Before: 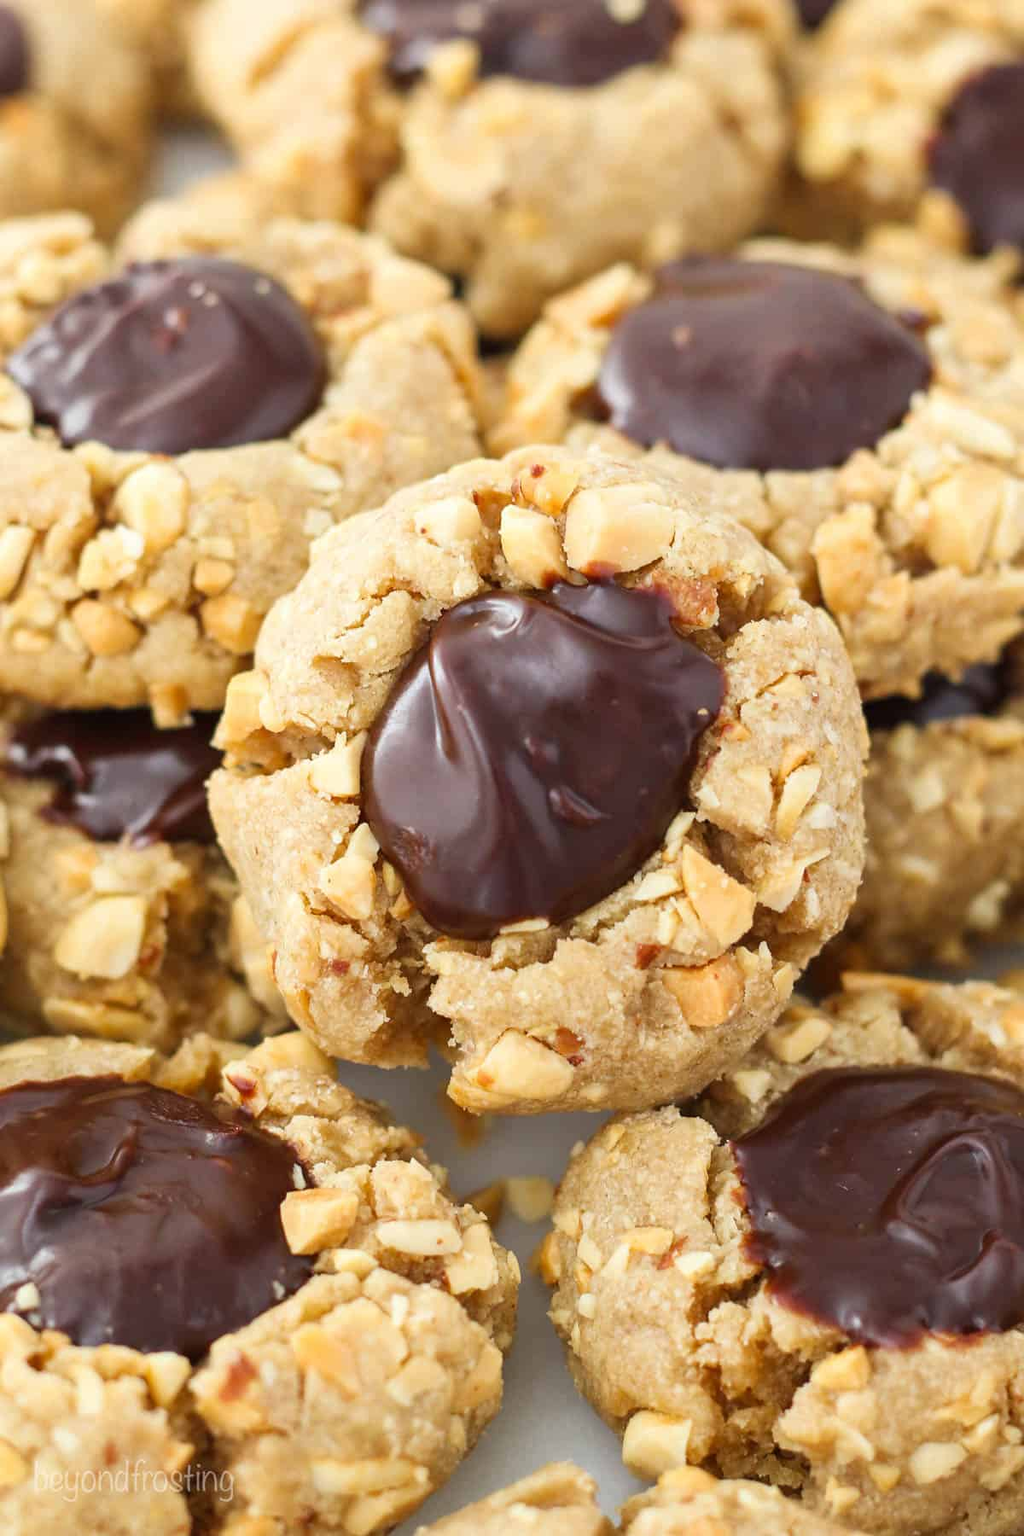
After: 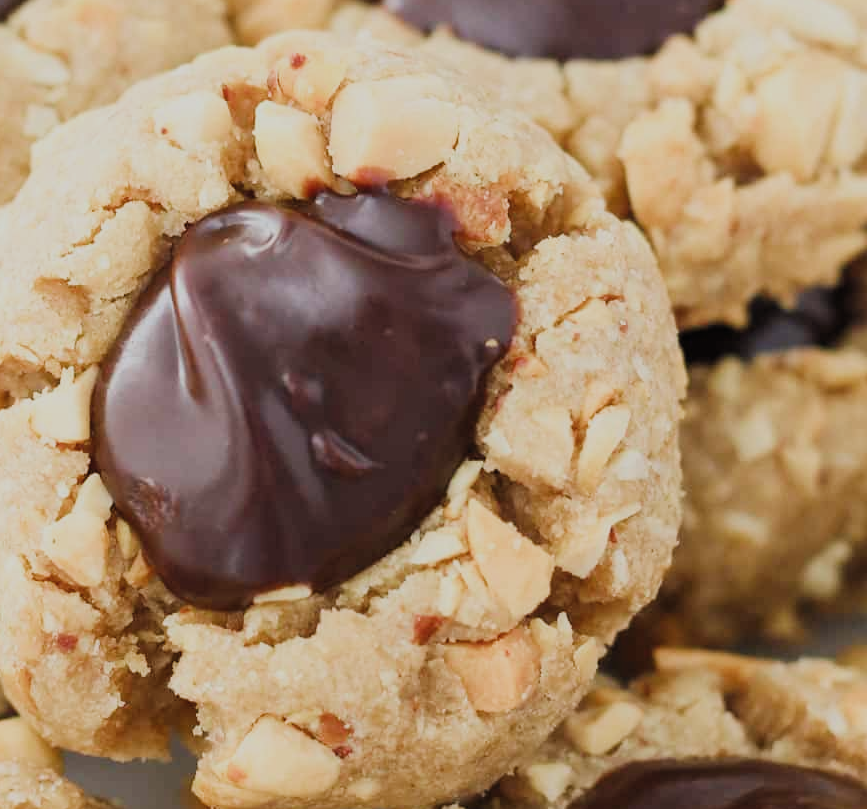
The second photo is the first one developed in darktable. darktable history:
filmic rgb: black relative exposure -8.01 EV, white relative exposure 3.94 EV, hardness 4.24, color science v5 (2021), iterations of high-quality reconstruction 0, contrast in shadows safe, contrast in highlights safe
crop and rotate: left 27.667%, top 27.306%, bottom 27.713%
